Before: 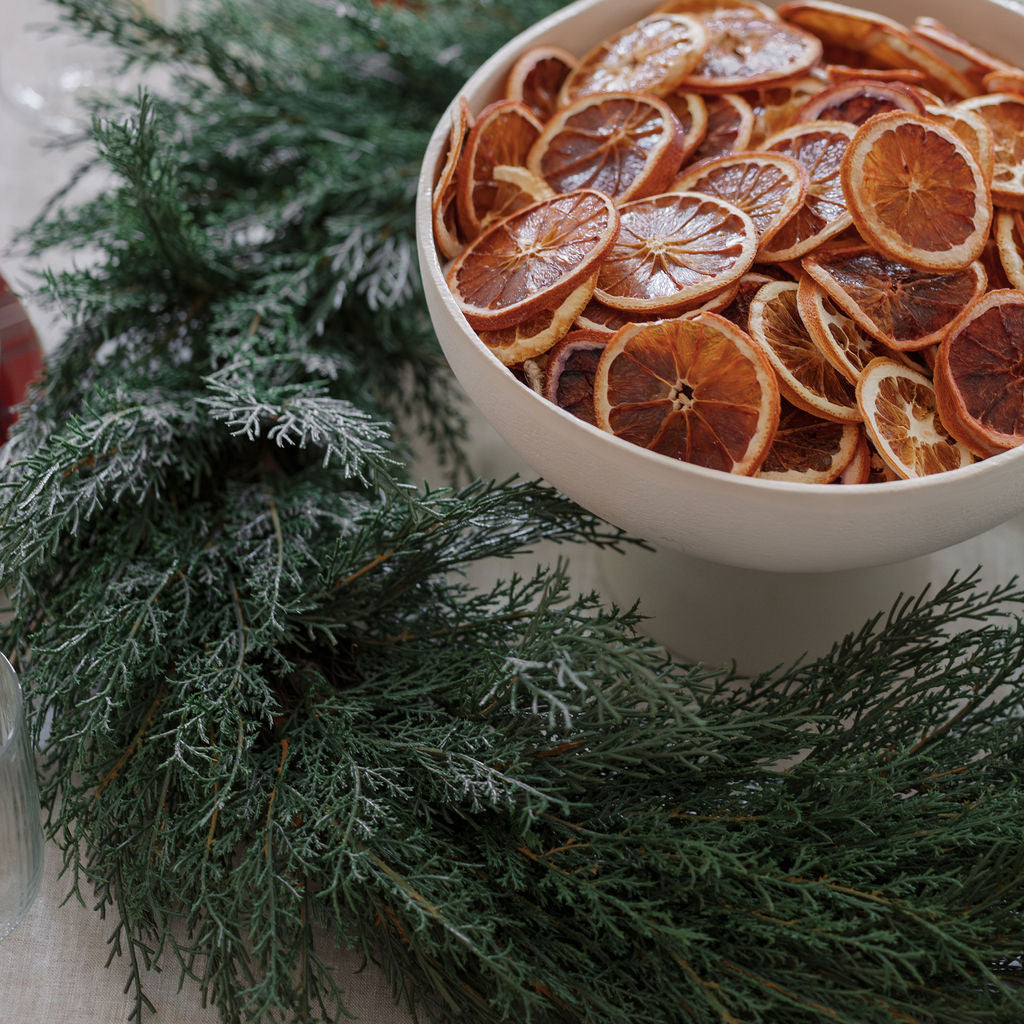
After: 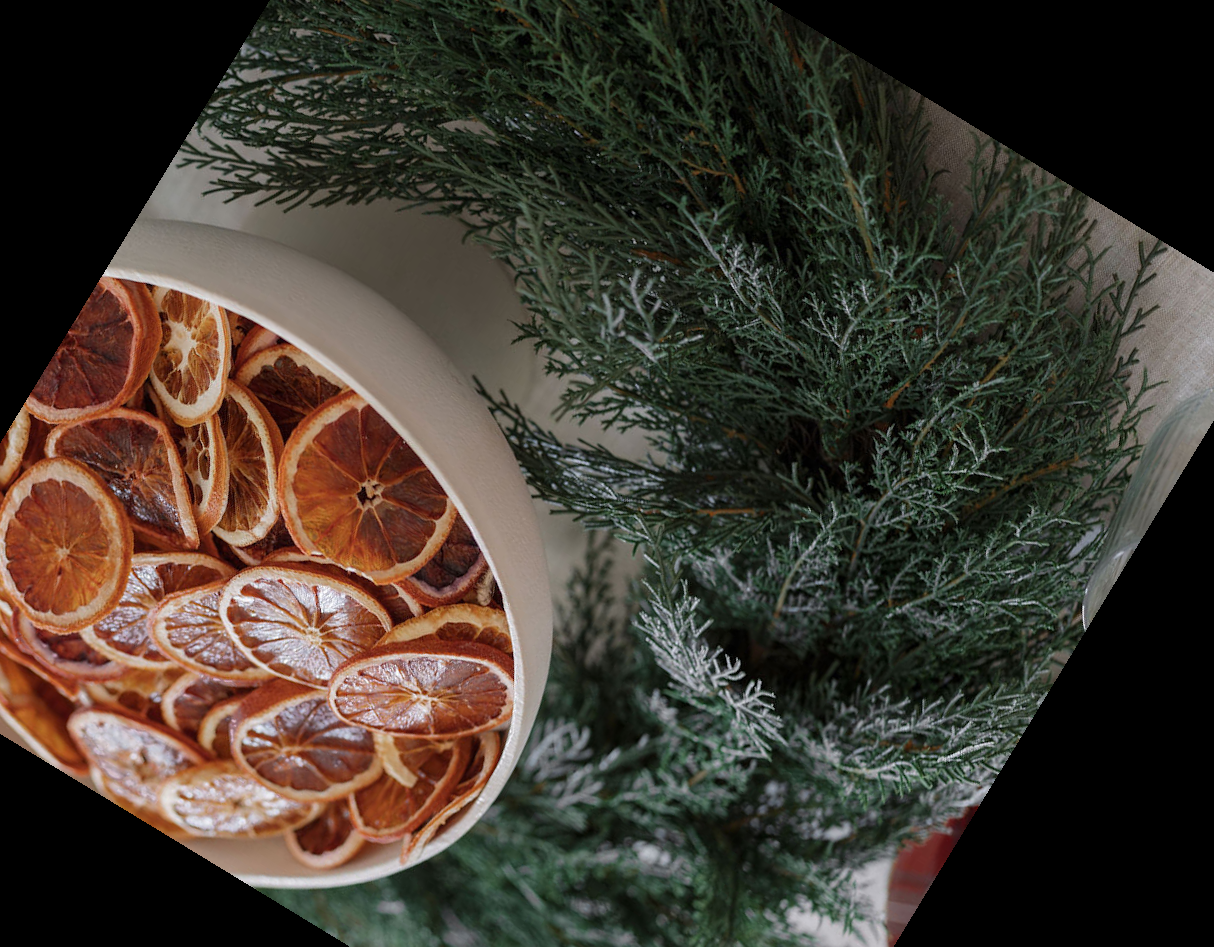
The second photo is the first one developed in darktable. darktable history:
white balance: emerald 1
crop and rotate: angle 148.68°, left 9.111%, top 15.603%, right 4.588%, bottom 17.041%
